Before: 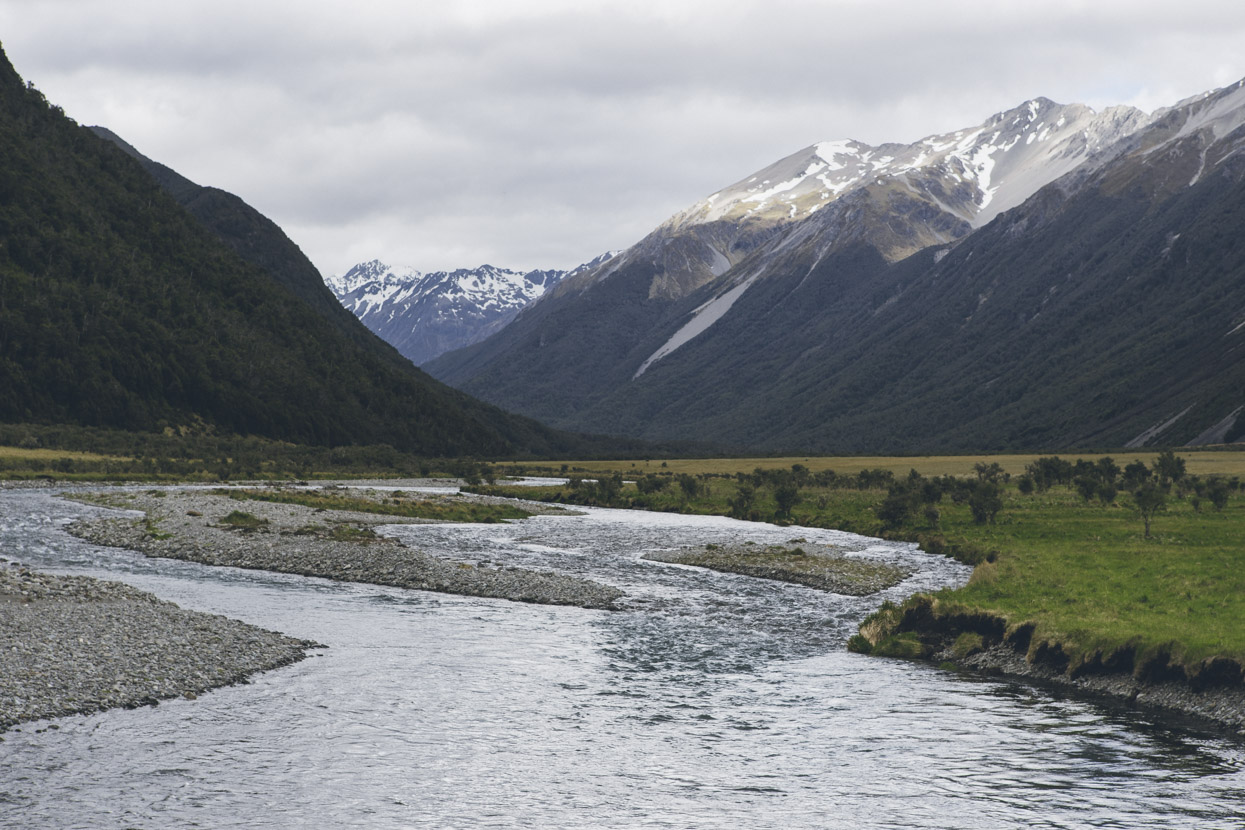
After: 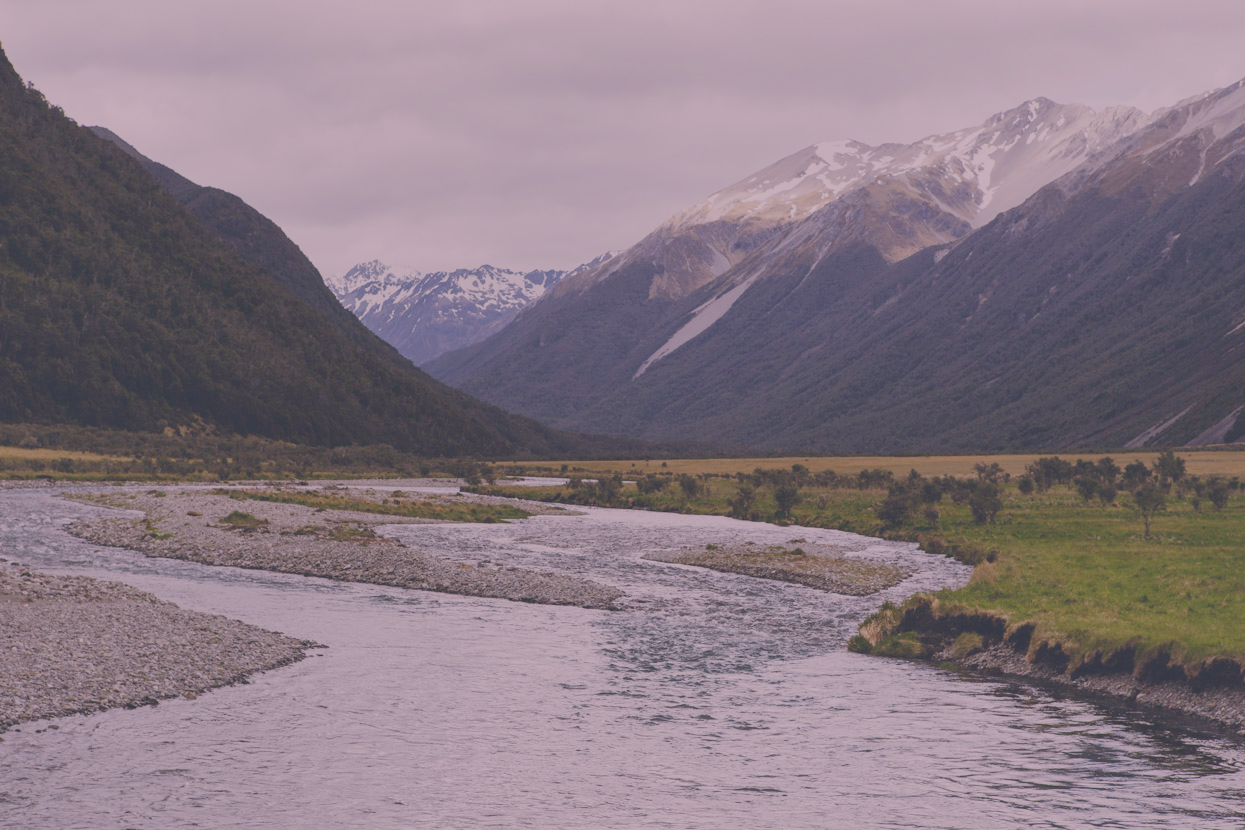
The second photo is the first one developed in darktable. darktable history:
white balance: red 1.188, blue 1.11
shadows and highlights: radius 125.46, shadows 30.51, highlights -30.51, low approximation 0.01, soften with gaussian
filmic rgb: black relative exposure -7 EV, white relative exposure 6 EV, threshold 3 EV, target black luminance 0%, hardness 2.73, latitude 61.22%, contrast 0.691, highlights saturation mix 10%, shadows ↔ highlights balance -0.073%, preserve chrominance no, color science v4 (2020), iterations of high-quality reconstruction 10, contrast in shadows soft, contrast in highlights soft, enable highlight reconstruction true
exposure: black level correction -0.025, exposure -0.117 EV, compensate highlight preservation false
